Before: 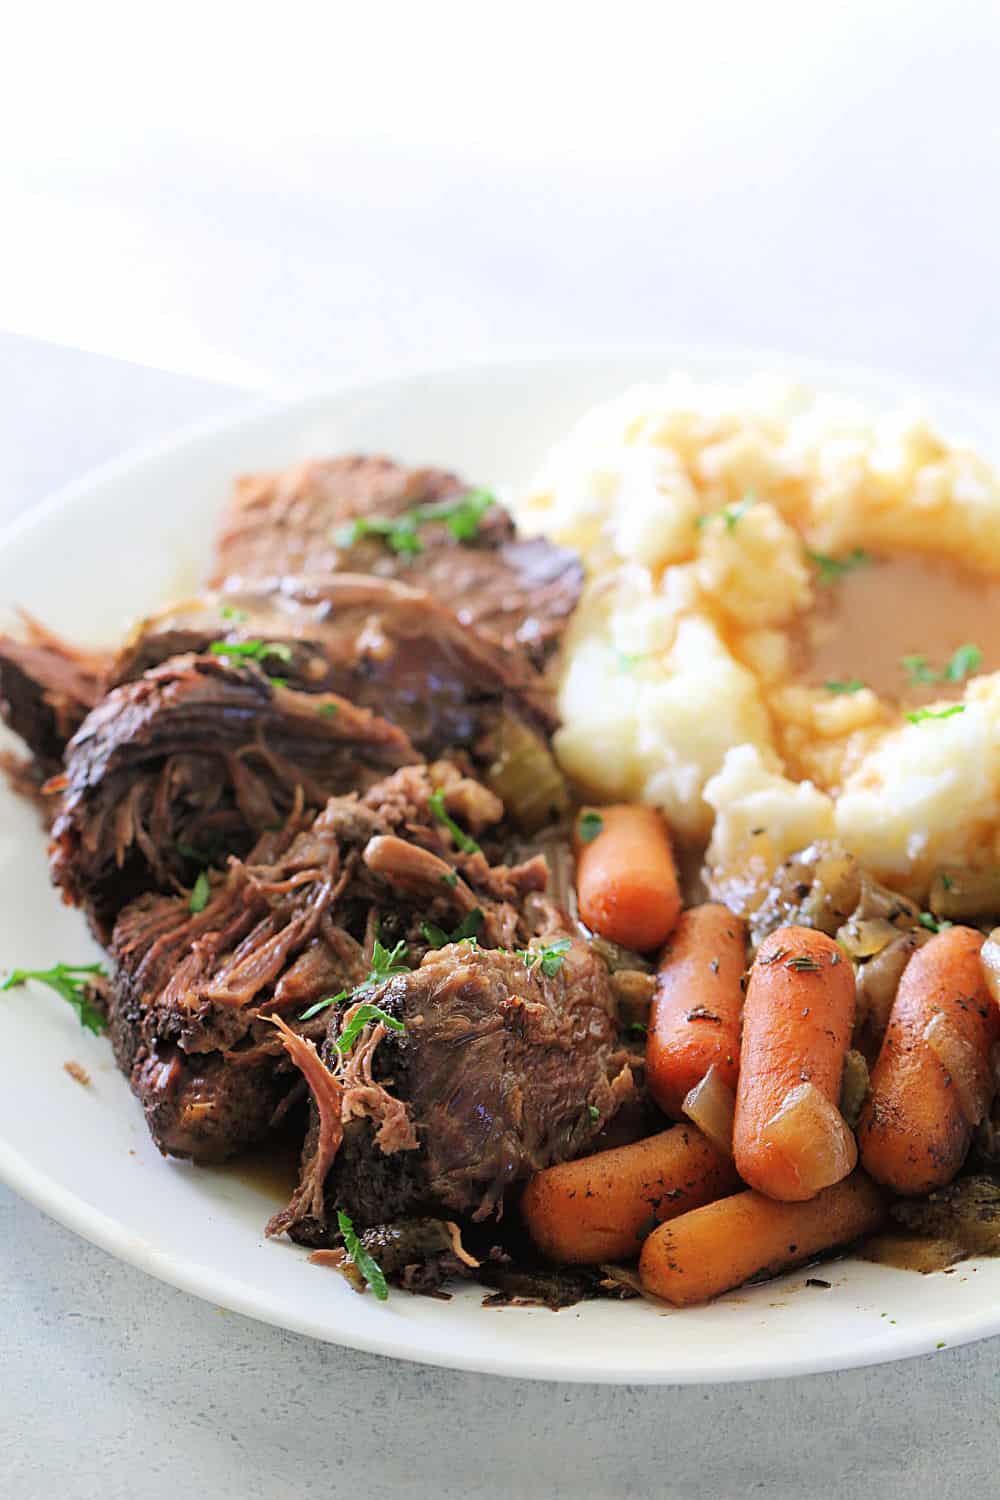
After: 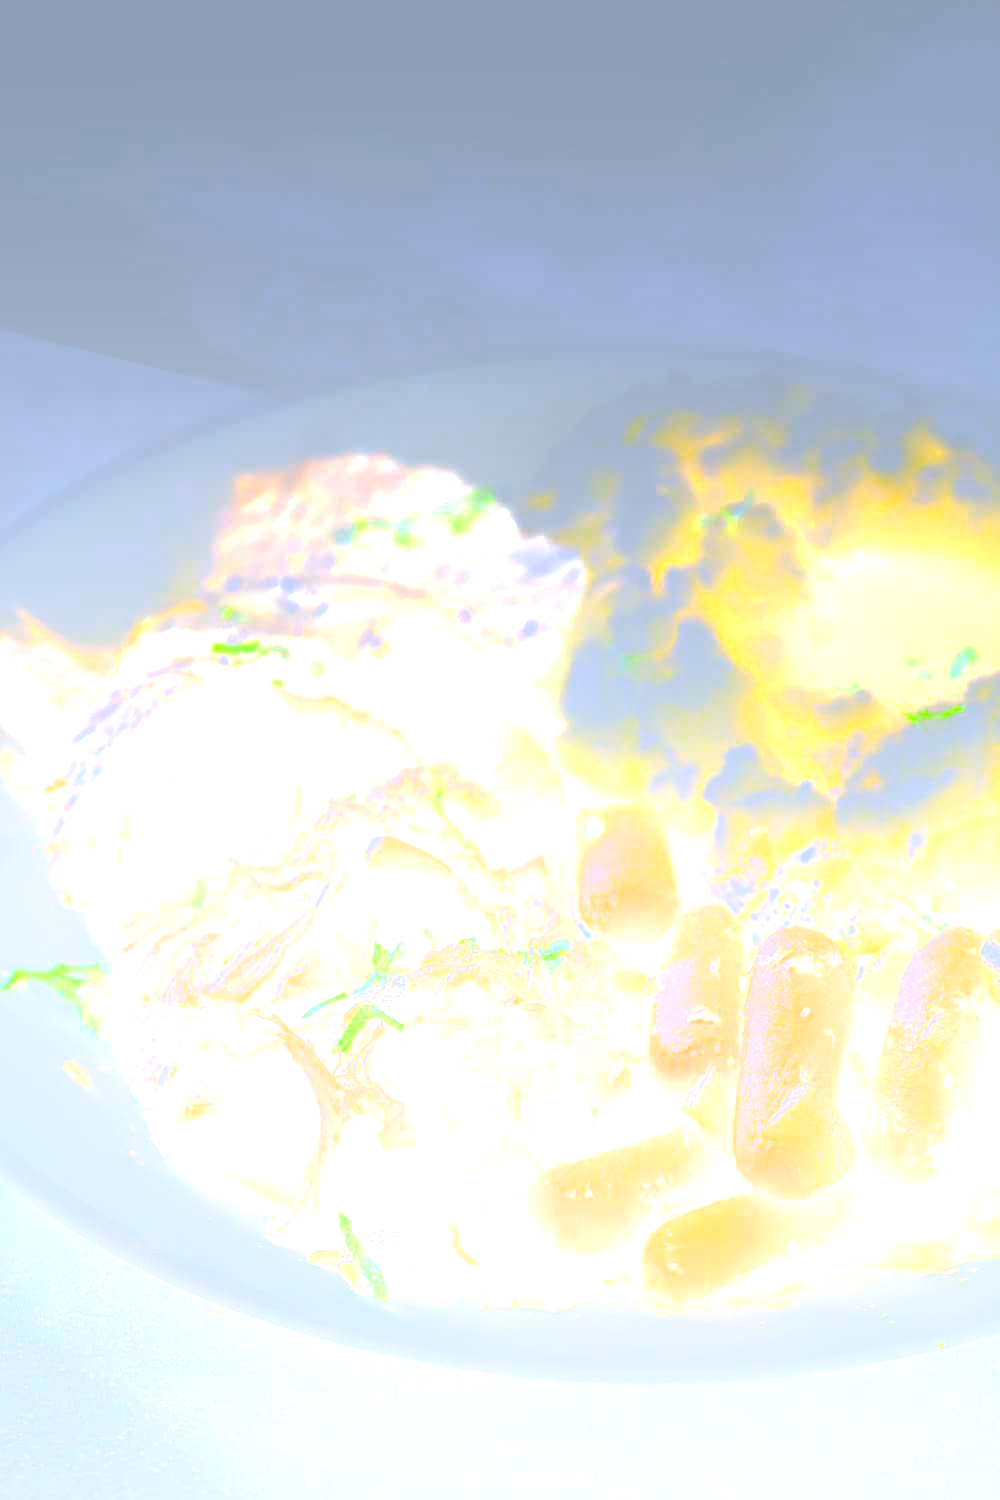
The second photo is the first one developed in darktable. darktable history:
white balance: red 0.954, blue 1.079
bloom: size 70%, threshold 25%, strength 70%
exposure: black level correction 0, exposure 1.125 EV, compensate exposure bias true, compensate highlight preservation false
tone equalizer: on, module defaults
local contrast: on, module defaults
